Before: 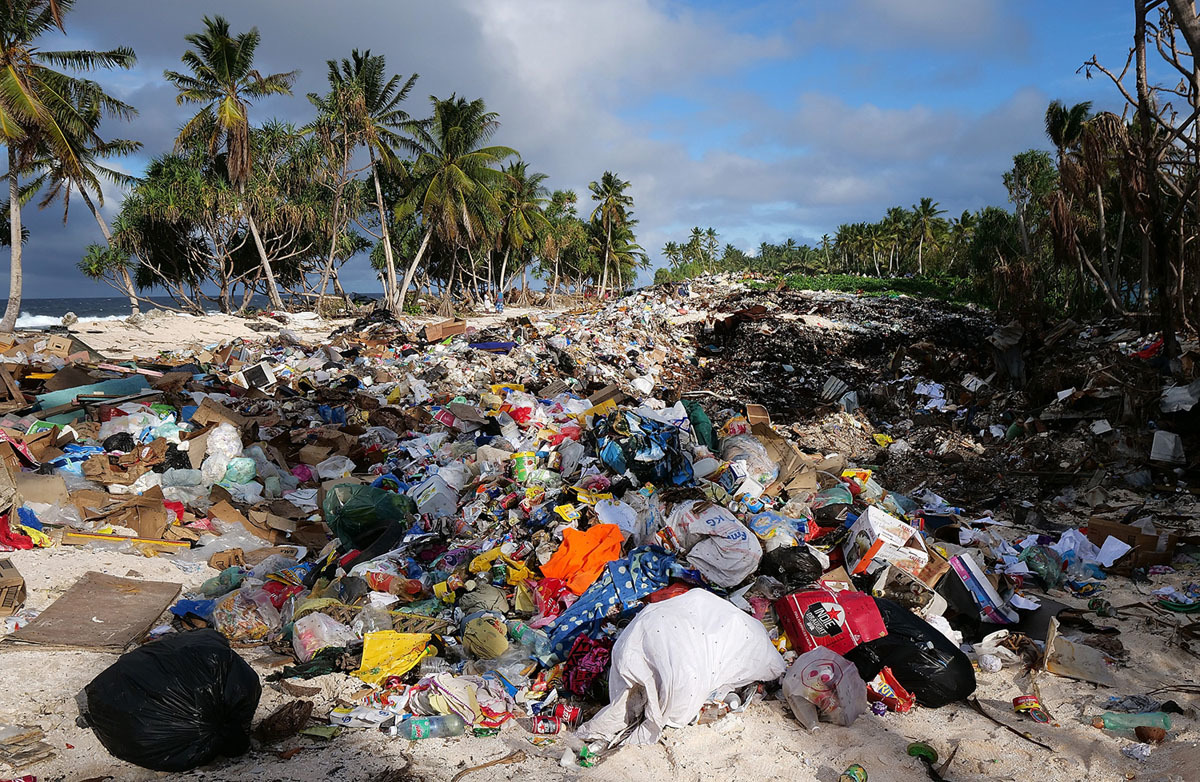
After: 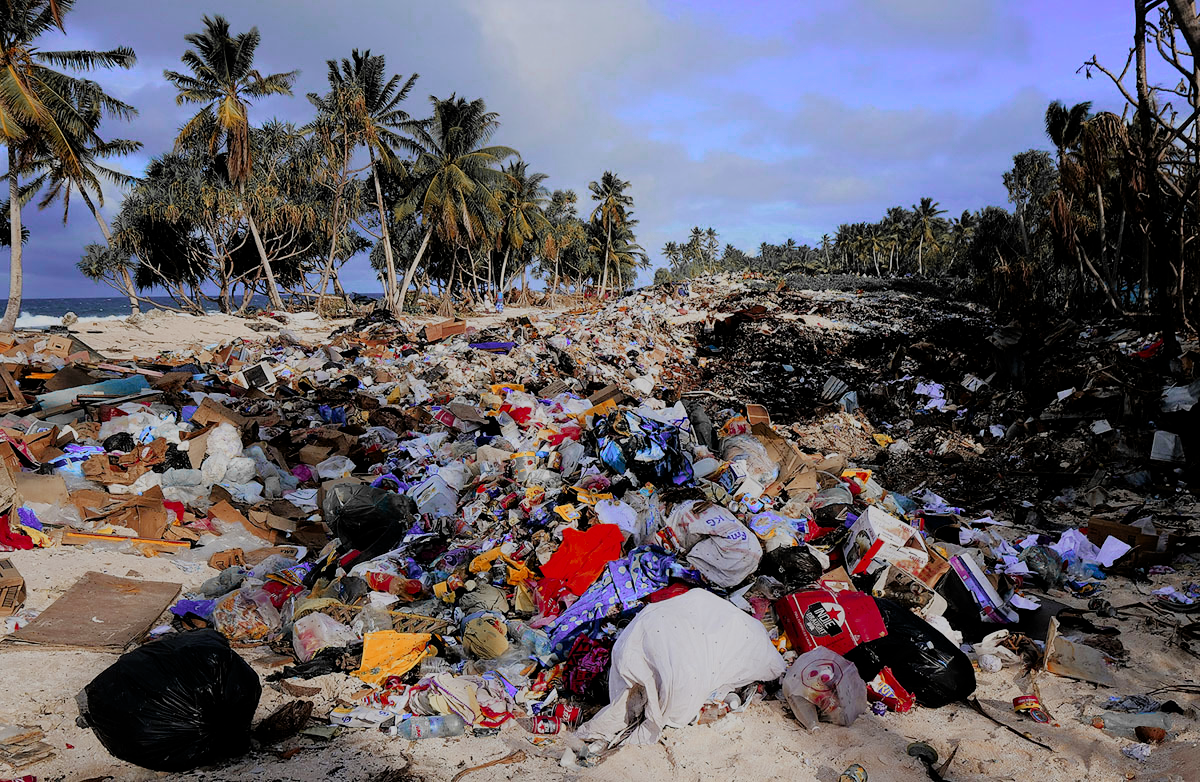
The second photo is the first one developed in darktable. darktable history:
filmic rgb: middle gray luminance 29.74%, black relative exposure -8.96 EV, white relative exposure 7 EV, target black luminance 0%, hardness 2.97, latitude 2.98%, contrast 0.961, highlights saturation mix 5.79%, shadows ↔ highlights balance 11.52%
color zones: curves: ch0 [(0, 0.363) (0.128, 0.373) (0.25, 0.5) (0.402, 0.407) (0.521, 0.525) (0.63, 0.559) (0.729, 0.662) (0.867, 0.471)]; ch1 [(0, 0.515) (0.136, 0.618) (0.25, 0.5) (0.378, 0) (0.516, 0) (0.622, 0.593) (0.737, 0.819) (0.87, 0.593)]; ch2 [(0, 0.529) (0.128, 0.471) (0.282, 0.451) (0.386, 0.662) (0.516, 0.525) (0.633, 0.554) (0.75, 0.62) (0.875, 0.441)], mix 20.43%
